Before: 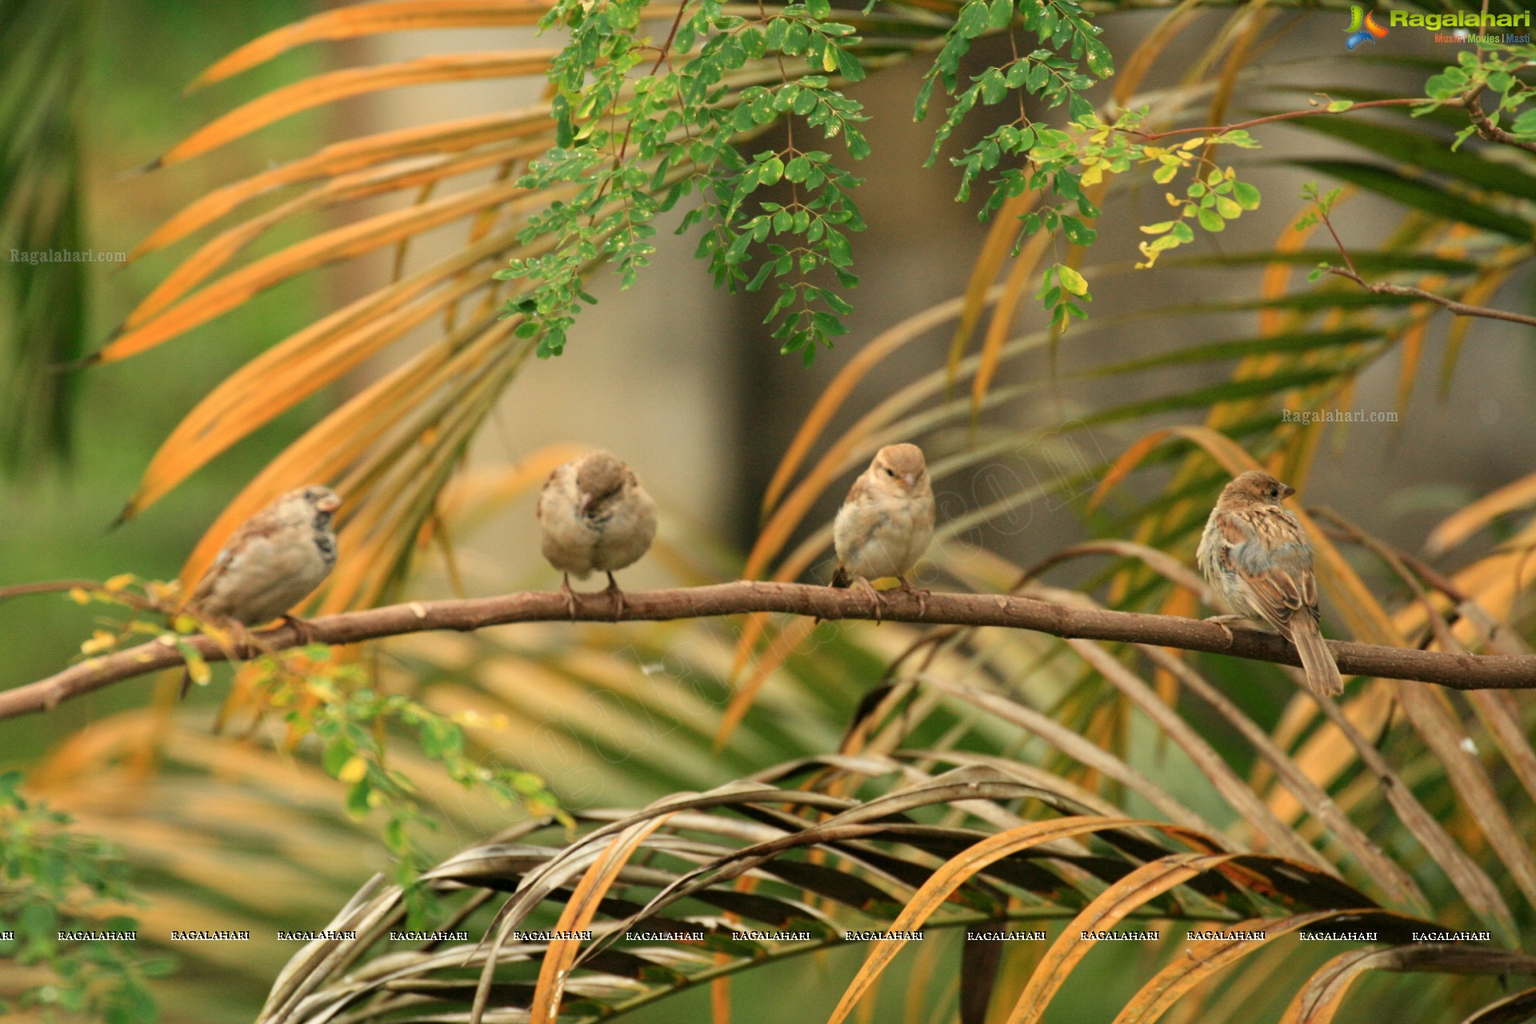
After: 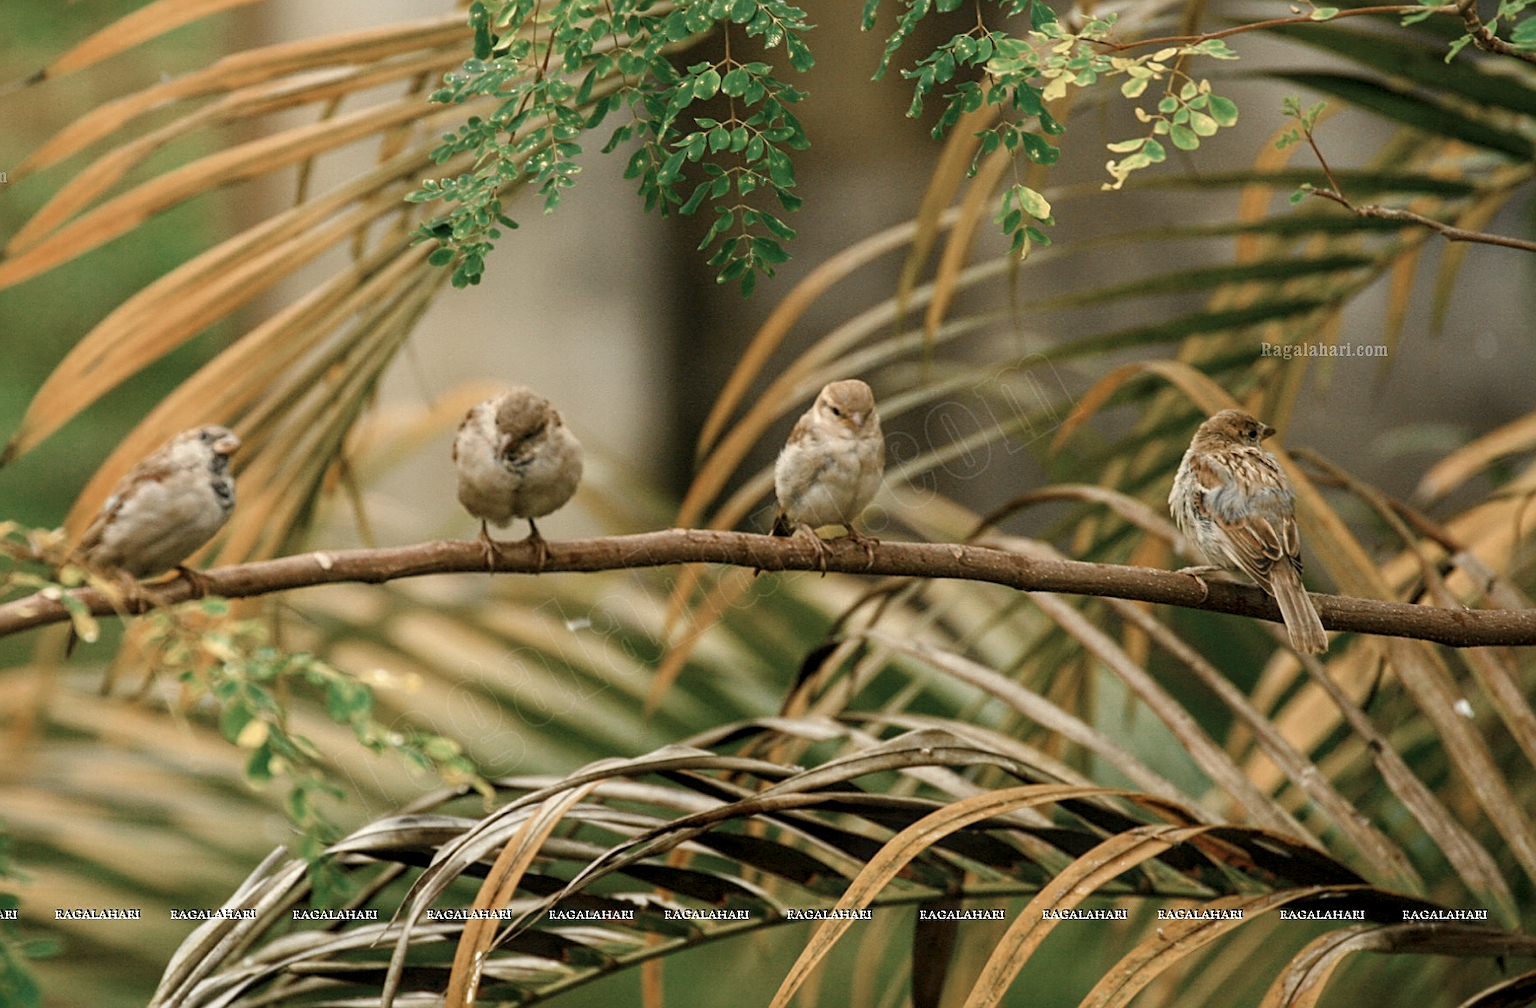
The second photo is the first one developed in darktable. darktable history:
sharpen: on, module defaults
crop and rotate: left 7.836%, top 9.141%
contrast brightness saturation: contrast 0.097, saturation -0.355
color balance rgb: perceptual saturation grading › global saturation 39.01%, perceptual saturation grading › highlights -25.723%, perceptual saturation grading › mid-tones 34.419%, perceptual saturation grading › shadows 35.646%
local contrast: on, module defaults
exposure: exposure -0.157 EV, compensate highlight preservation false
color zones: curves: ch0 [(0, 0.5) (0.125, 0.4) (0.25, 0.5) (0.375, 0.4) (0.5, 0.4) (0.625, 0.35) (0.75, 0.35) (0.875, 0.5)]; ch1 [(0, 0.35) (0.125, 0.45) (0.25, 0.35) (0.375, 0.35) (0.5, 0.35) (0.625, 0.35) (0.75, 0.45) (0.875, 0.35)]; ch2 [(0, 0.6) (0.125, 0.5) (0.25, 0.5) (0.375, 0.6) (0.5, 0.6) (0.625, 0.5) (0.75, 0.5) (0.875, 0.5)]
